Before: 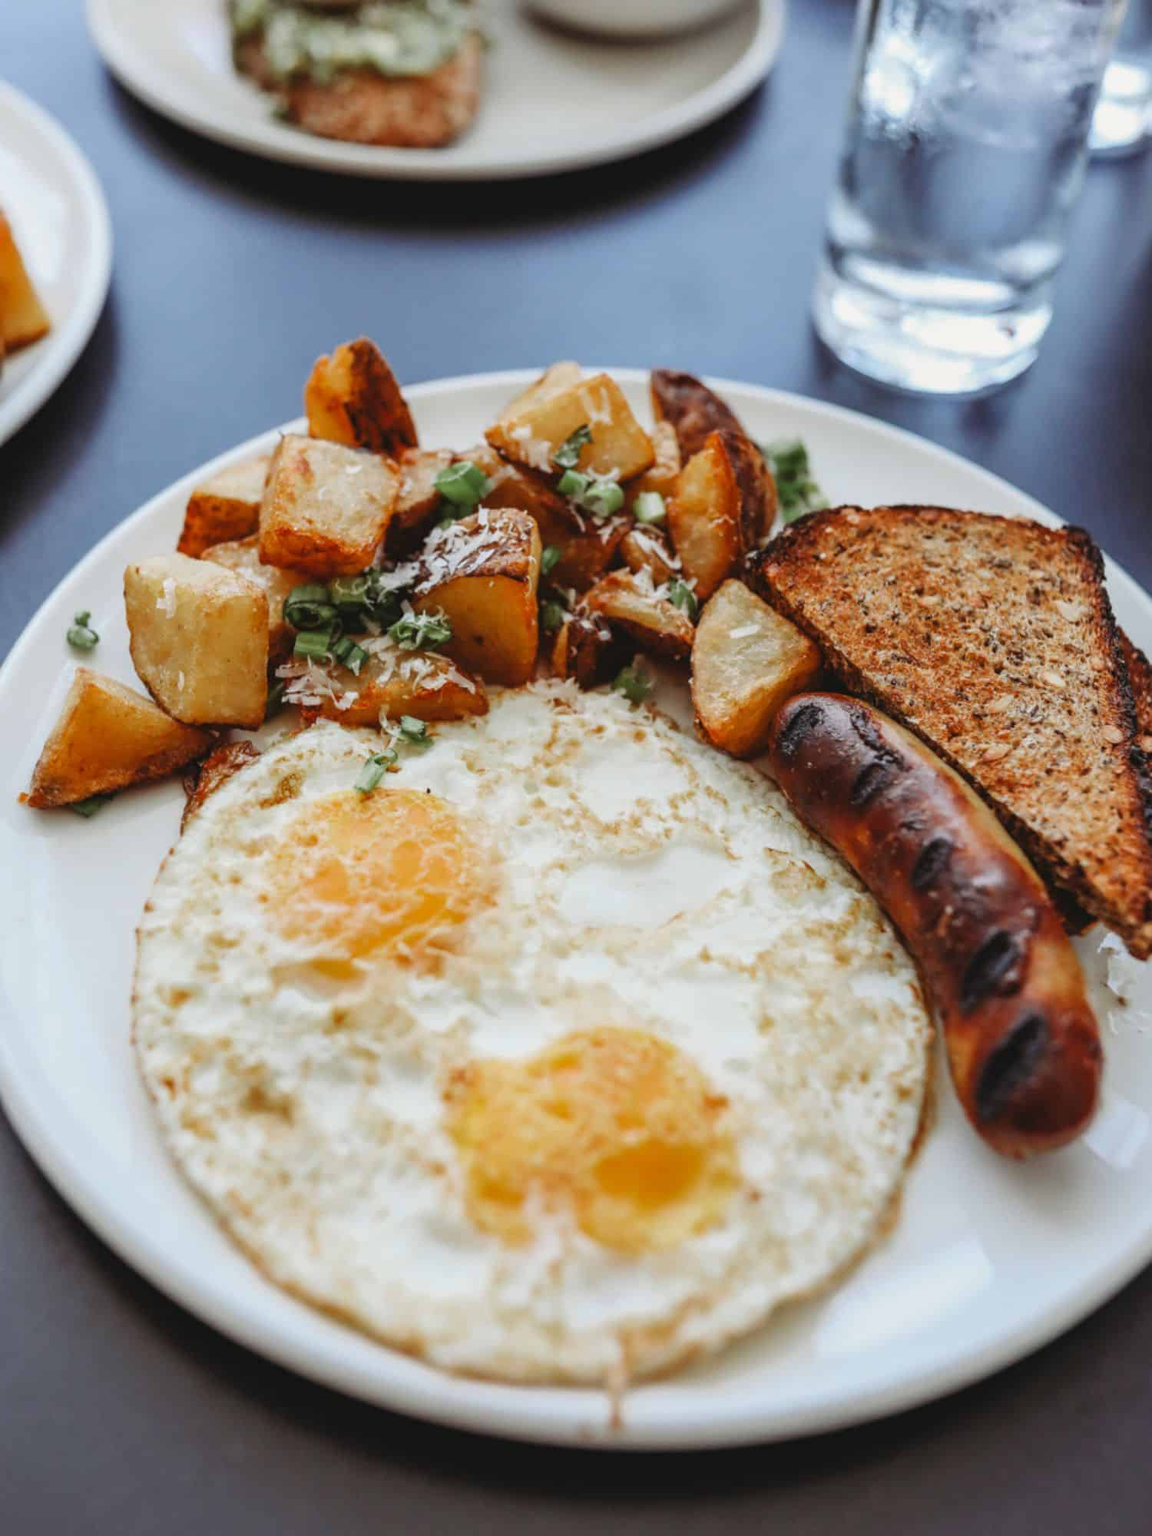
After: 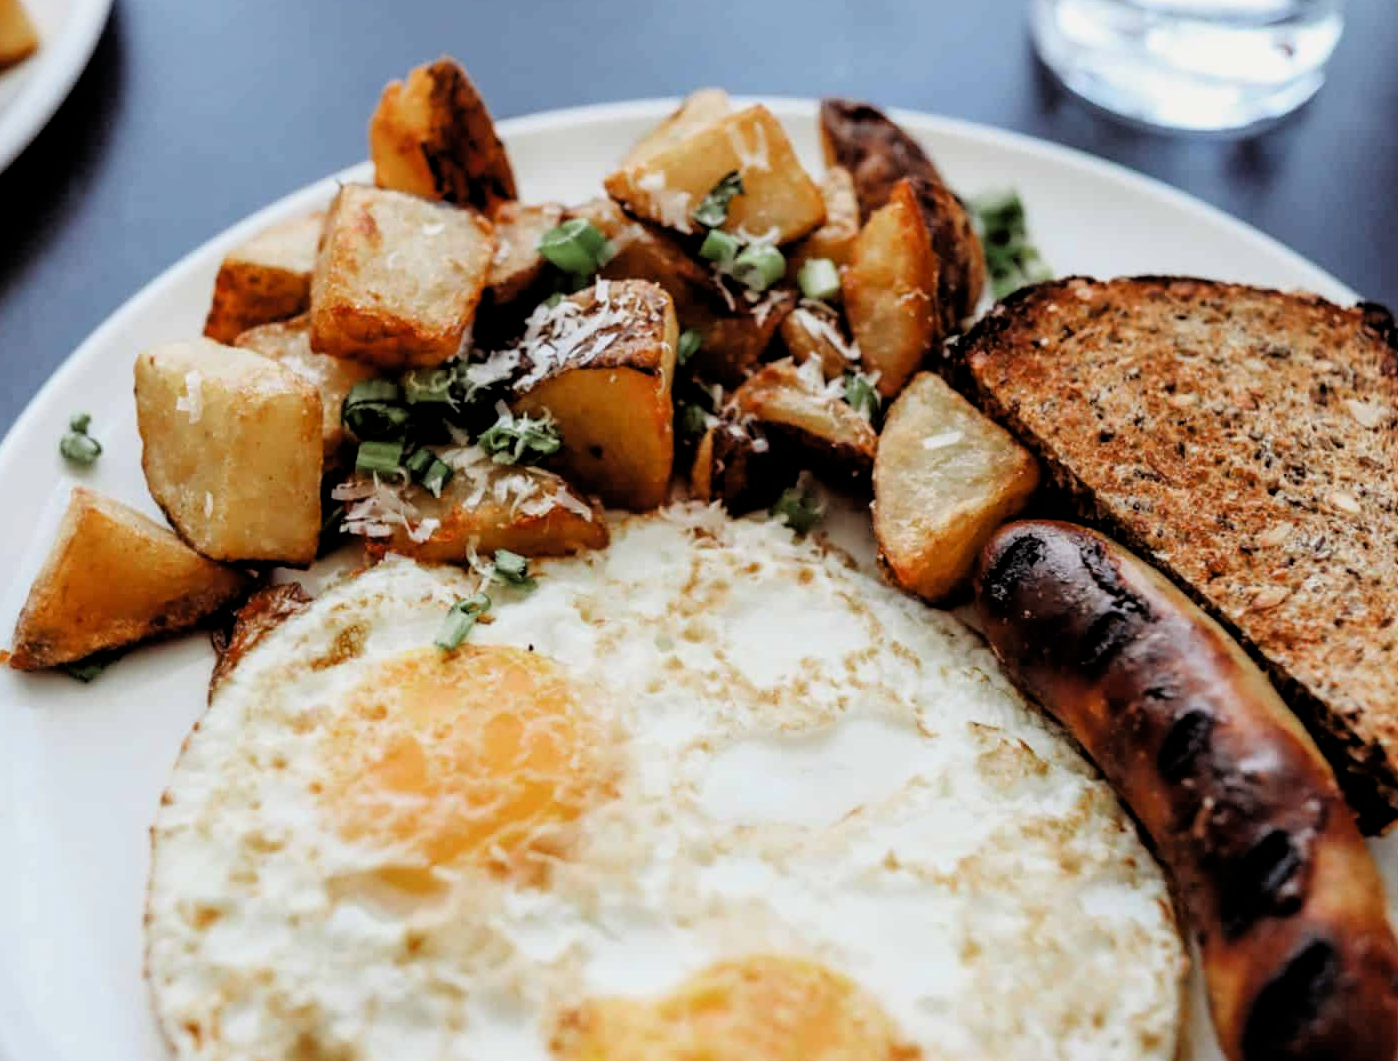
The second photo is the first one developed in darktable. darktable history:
filmic rgb: black relative exposure -3.68 EV, white relative exposure 2.78 EV, dynamic range scaling -5.66%, hardness 3.04
crop: left 1.811%, top 19.138%, right 4.977%, bottom 27.792%
